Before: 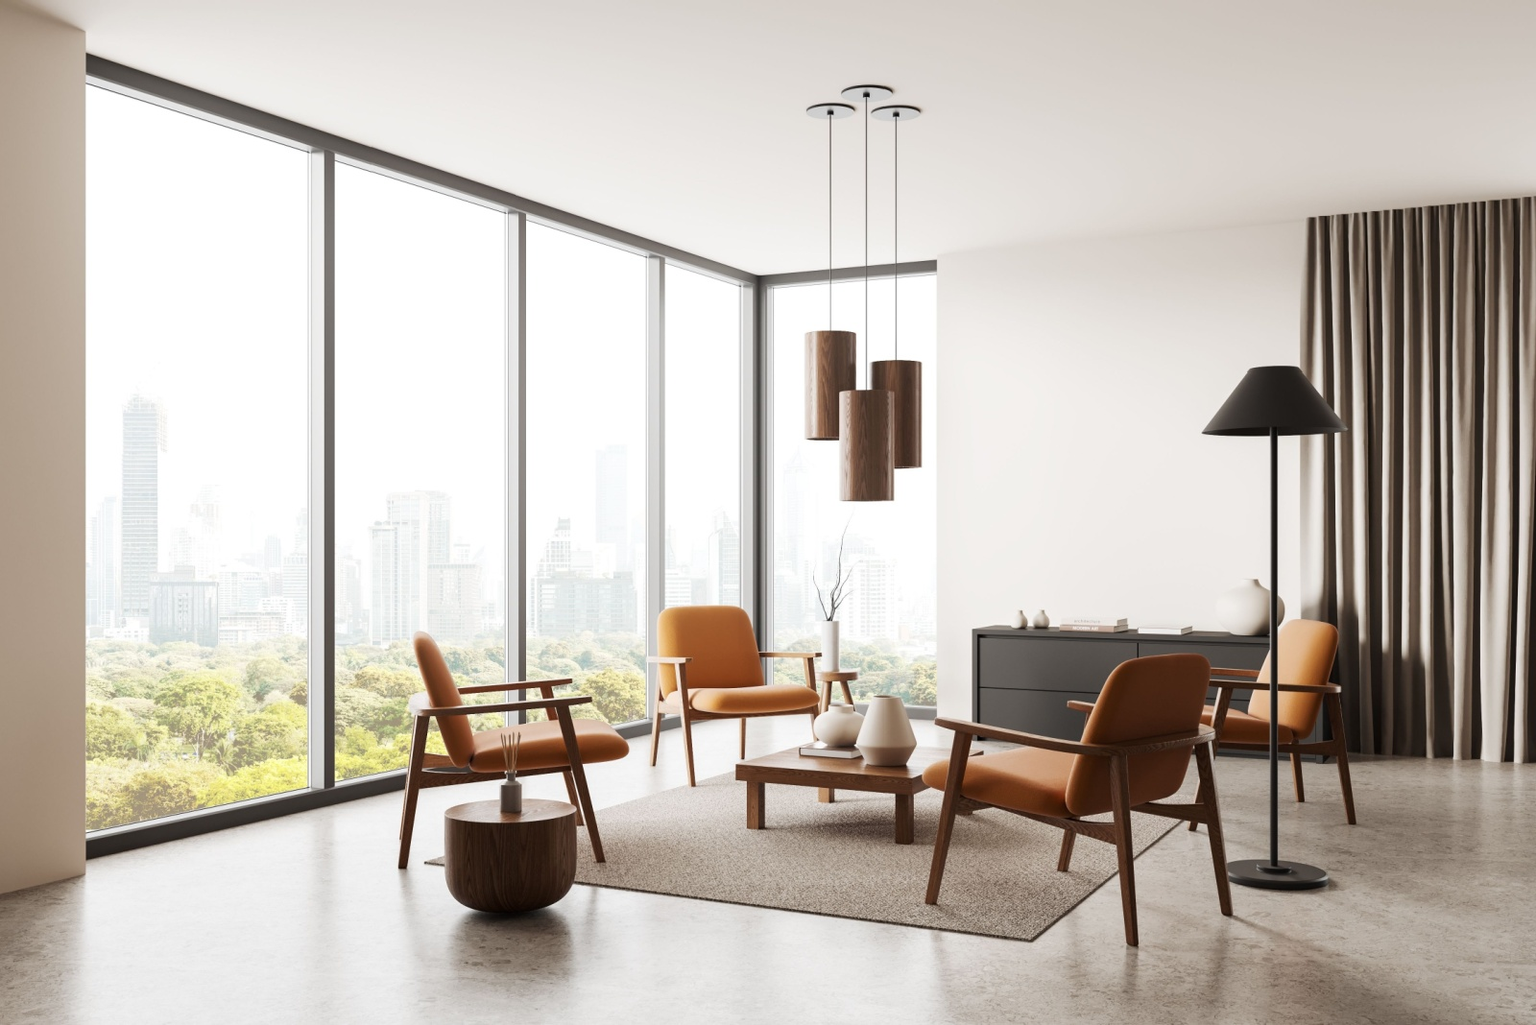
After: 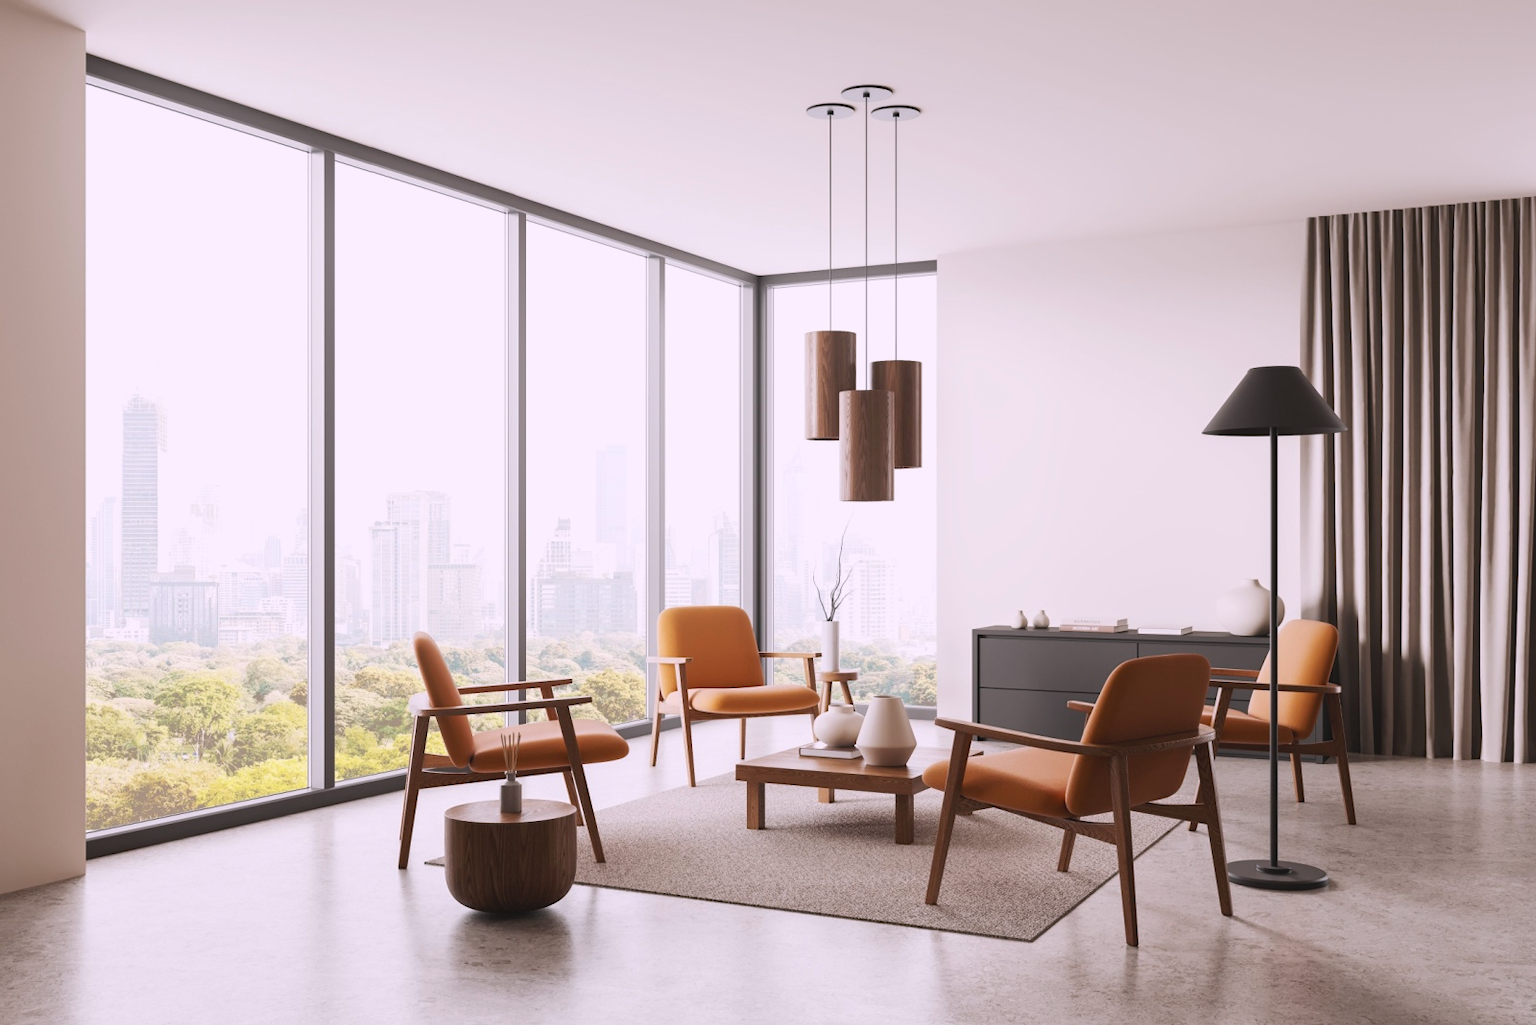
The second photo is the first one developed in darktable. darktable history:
white balance: red 1.05, blue 1.072
exposure: compensate highlight preservation false
contrast brightness saturation: contrast -0.11
